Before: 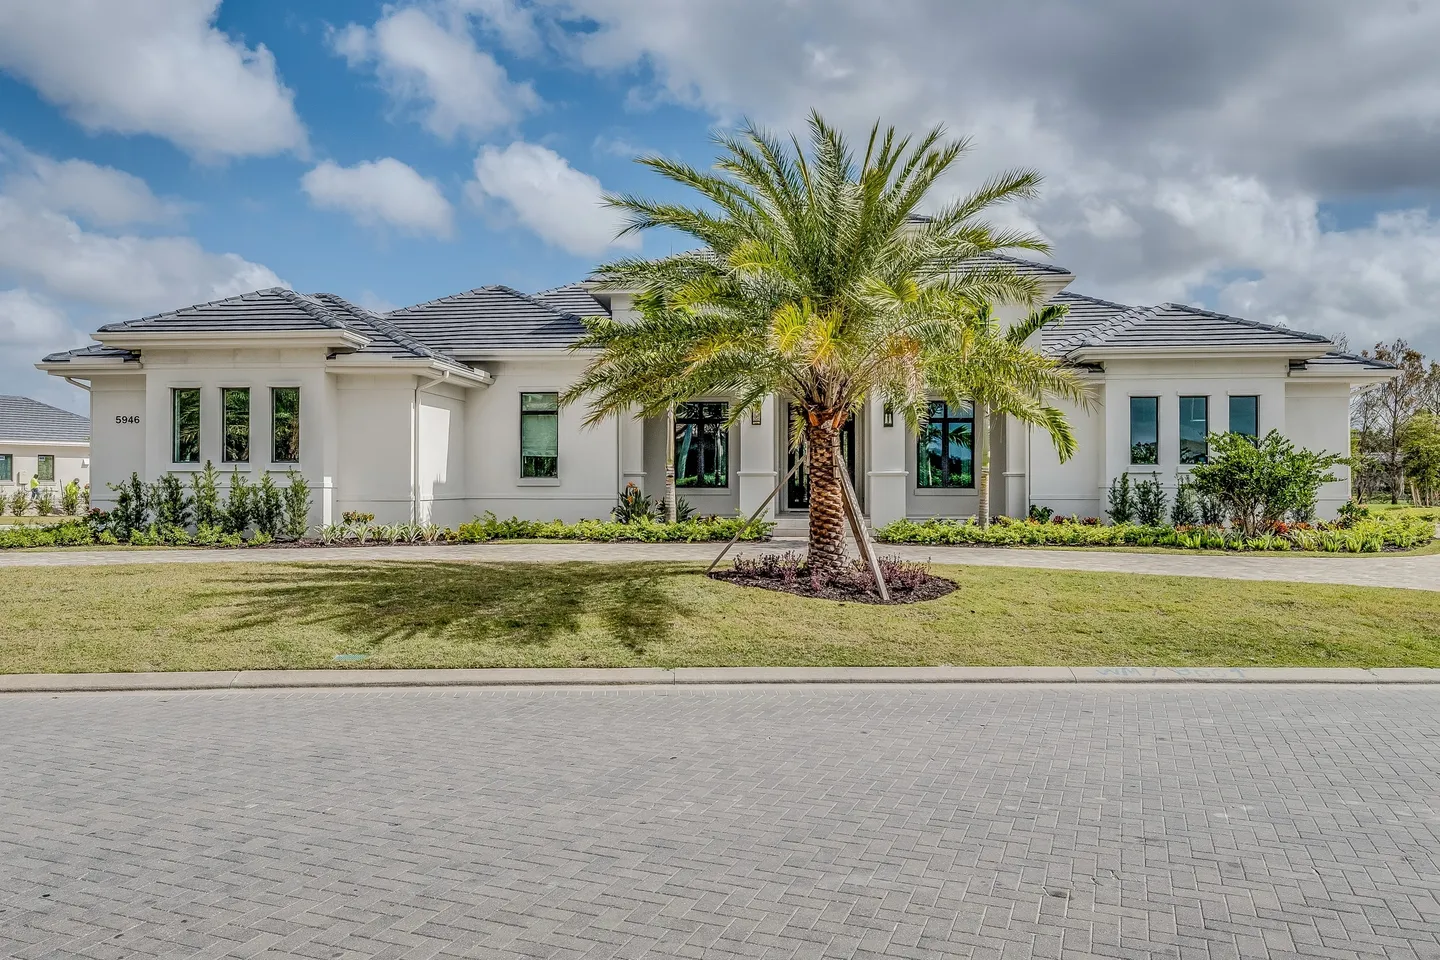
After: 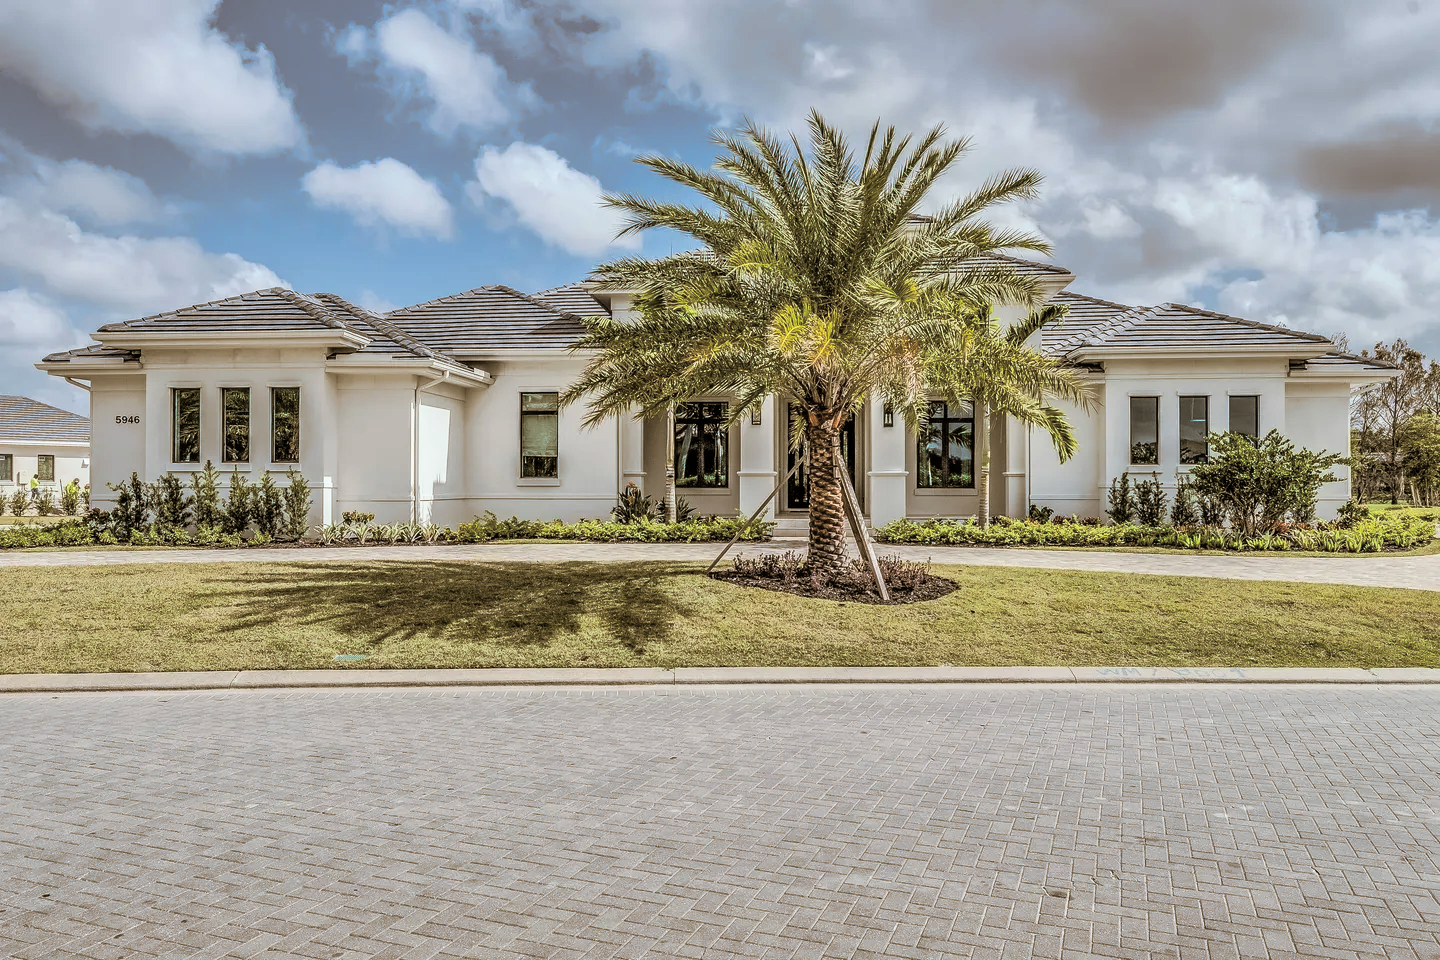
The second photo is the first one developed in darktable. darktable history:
base curve: curves: ch0 [(0, 0) (0.257, 0.25) (0.482, 0.586) (0.757, 0.871) (1, 1)]
split-toning: shadows › hue 37.98°, highlights › hue 185.58°, balance -55.261
